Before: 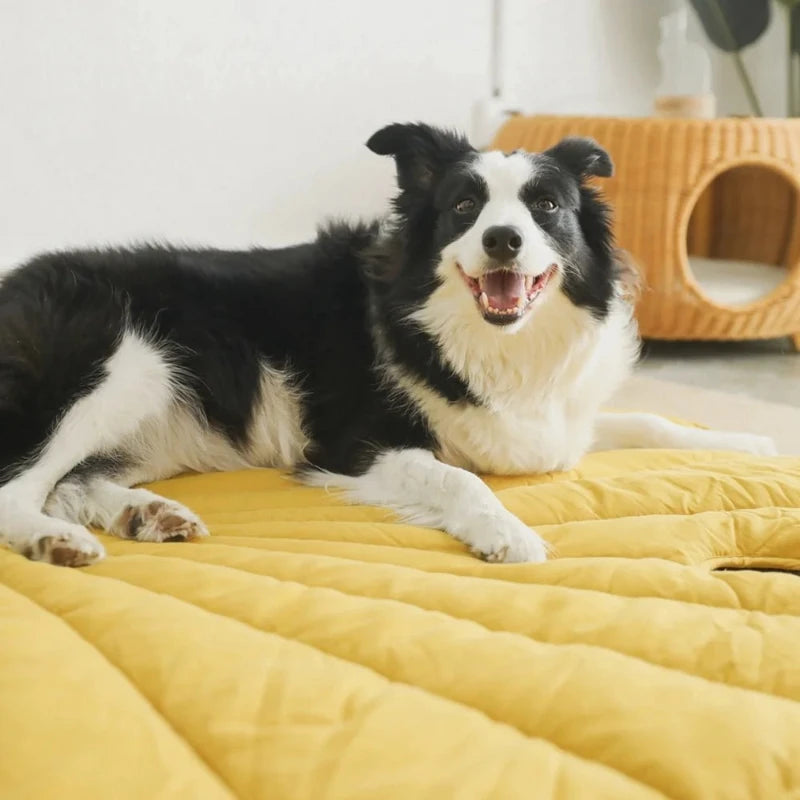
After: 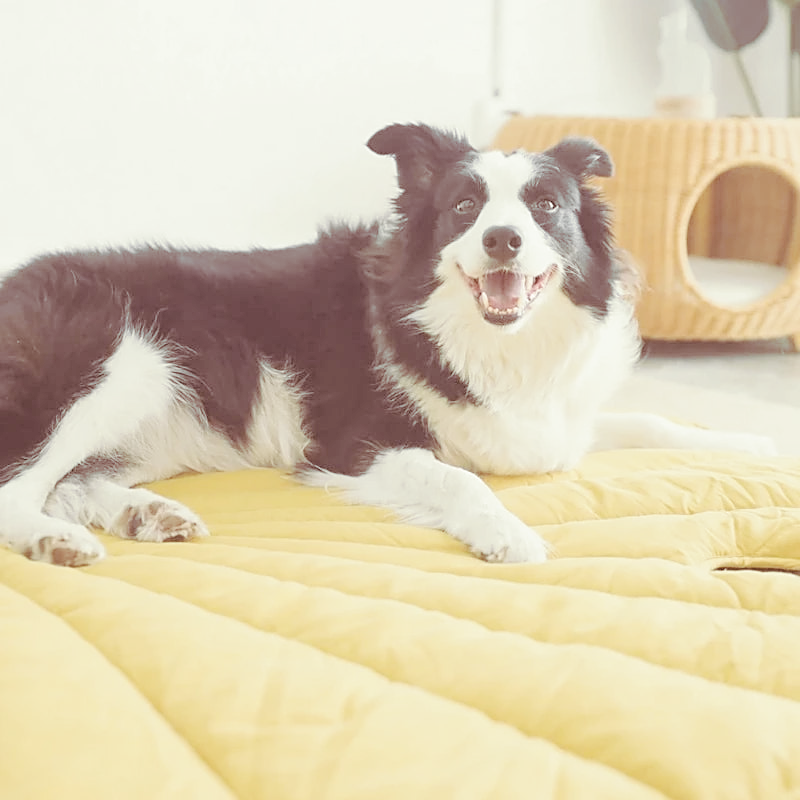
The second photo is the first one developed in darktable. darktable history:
sharpen: on, module defaults
split-toning: shadows › hue 360°
